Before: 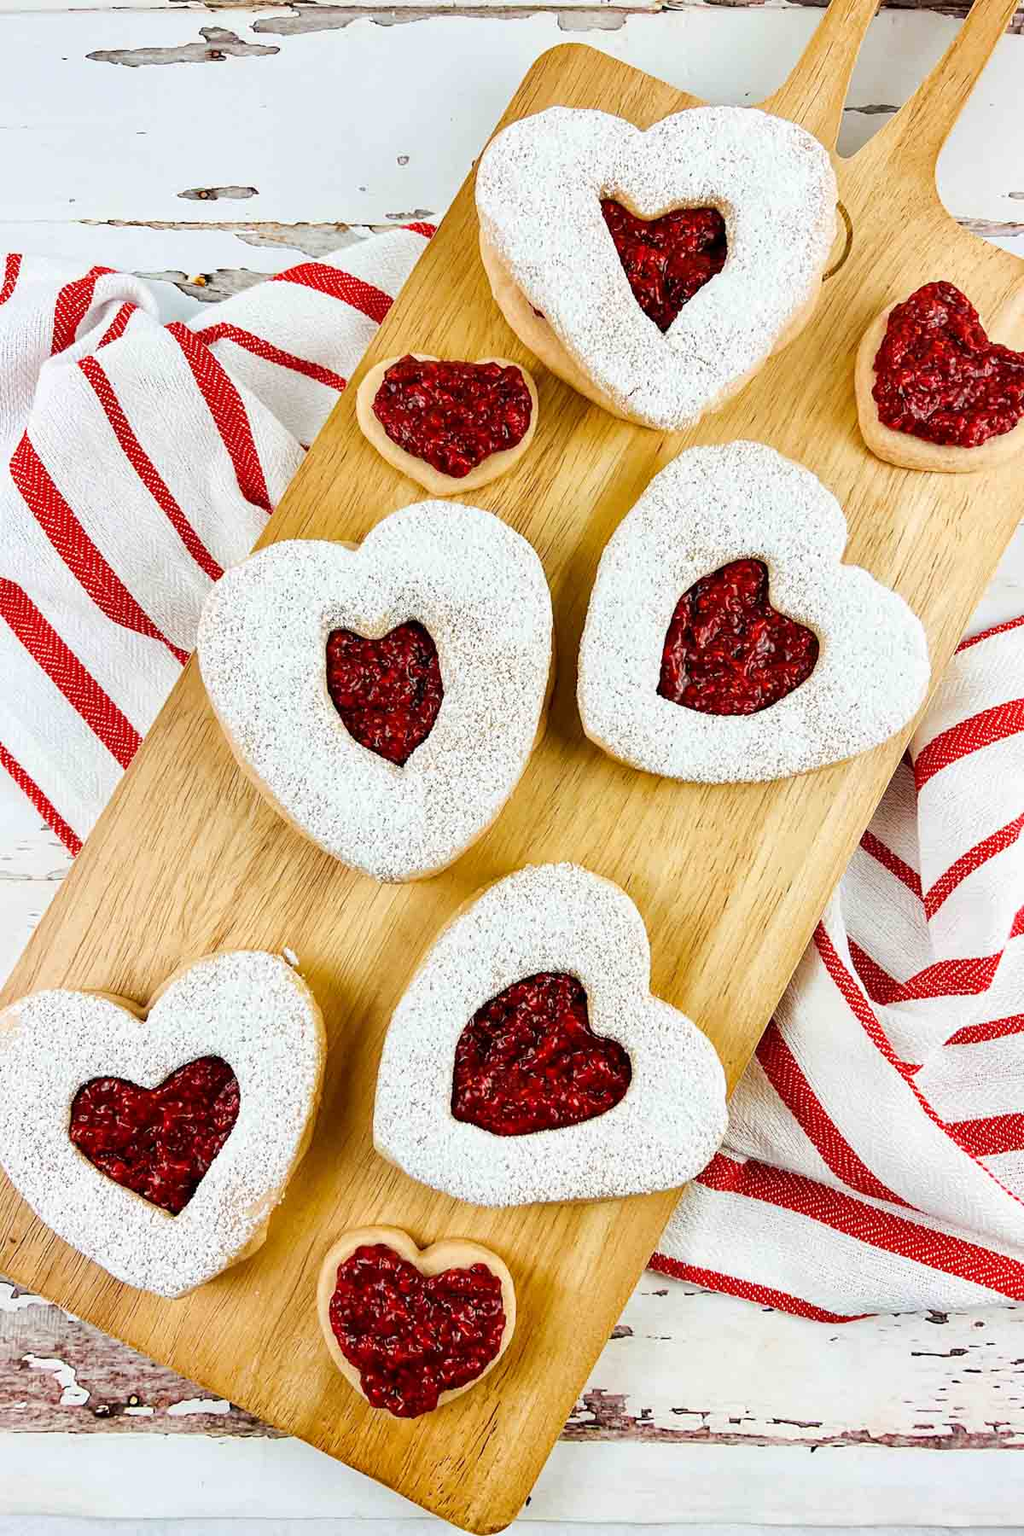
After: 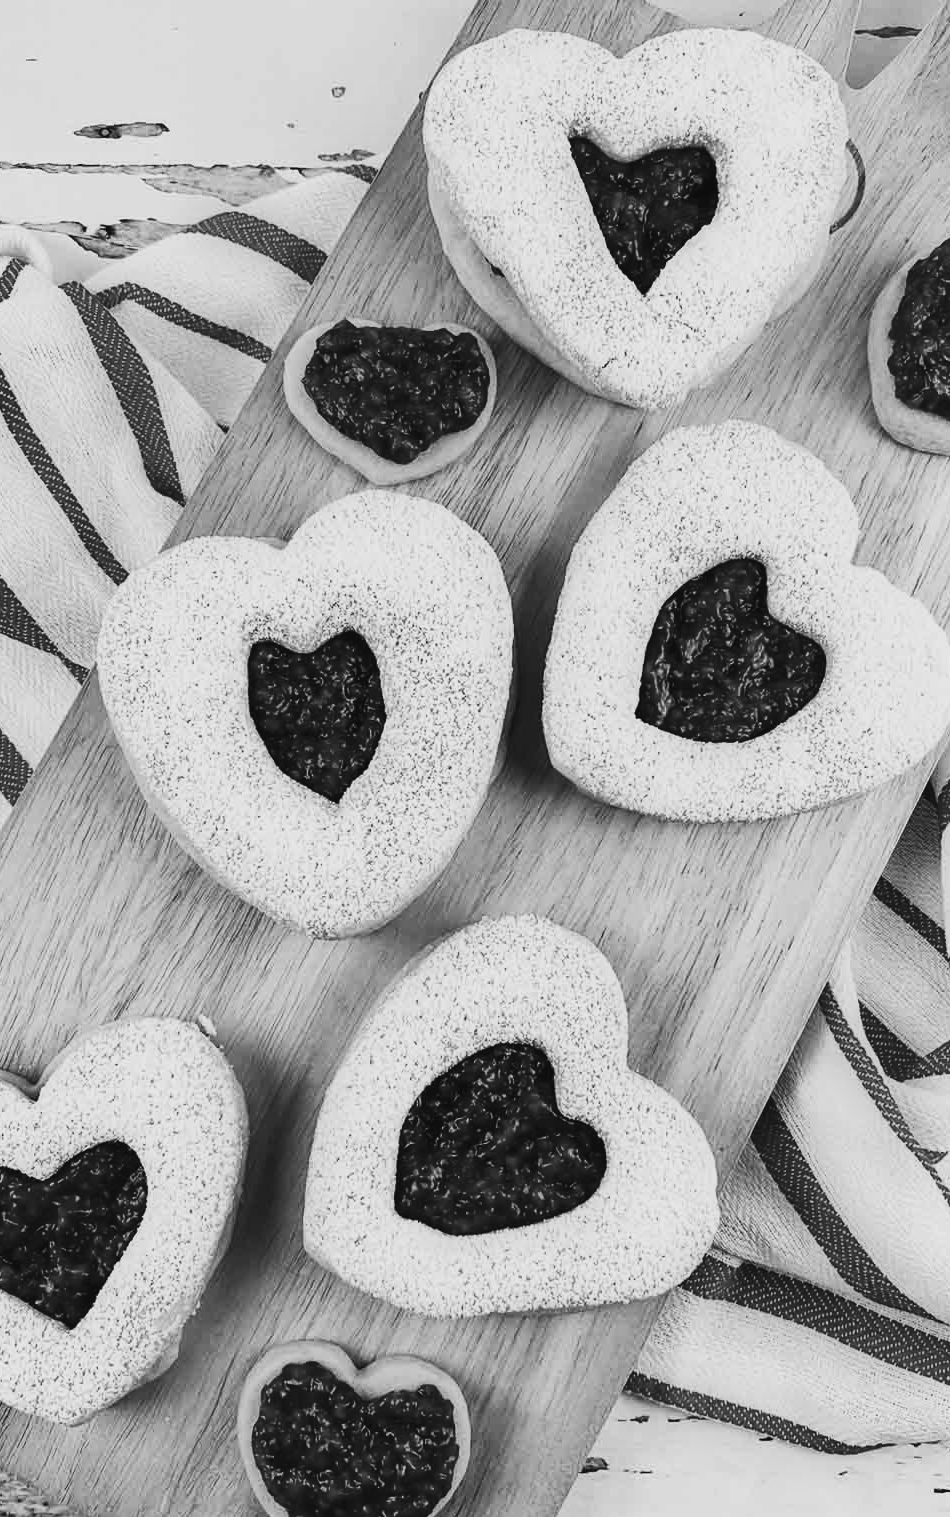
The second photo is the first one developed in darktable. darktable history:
contrast brightness saturation: contrast 0.1, brightness -0.26, saturation 0.14
tone equalizer: -8 EV -0.417 EV, -7 EV -0.389 EV, -6 EV -0.333 EV, -5 EV -0.222 EV, -3 EV 0.222 EV, -2 EV 0.333 EV, -1 EV 0.389 EV, +0 EV 0.417 EV, edges refinement/feathering 500, mask exposure compensation -1.57 EV, preserve details no
crop: left 11.225%, top 5.381%, right 9.565%, bottom 10.314%
color balance rgb: shadows lift › chroma 1%, shadows lift › hue 113°, highlights gain › chroma 0.2%, highlights gain › hue 333°, perceptual saturation grading › global saturation 20%, perceptual saturation grading › highlights -50%, perceptual saturation grading › shadows 25%, contrast -30%
tone curve: curves: ch0 [(0, 0.038) (0.193, 0.212) (0.461, 0.502) (0.629, 0.731) (0.838, 0.916) (1, 0.967)]; ch1 [(0, 0) (0.35, 0.356) (0.45, 0.453) (0.504, 0.503) (0.532, 0.524) (0.558, 0.559) (0.735, 0.762) (1, 1)]; ch2 [(0, 0) (0.281, 0.266) (0.456, 0.469) (0.5, 0.5) (0.533, 0.545) (0.606, 0.607) (0.646, 0.654) (1, 1)], color space Lab, independent channels, preserve colors none
monochrome: size 1
